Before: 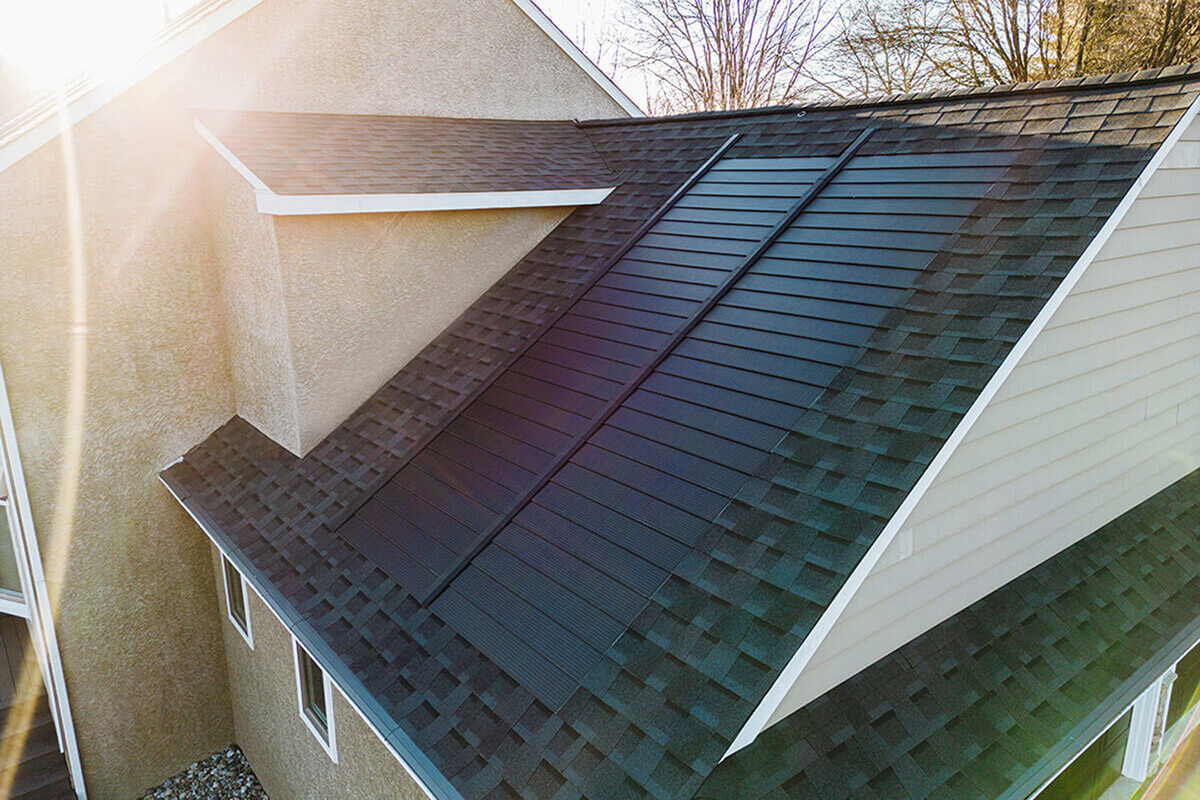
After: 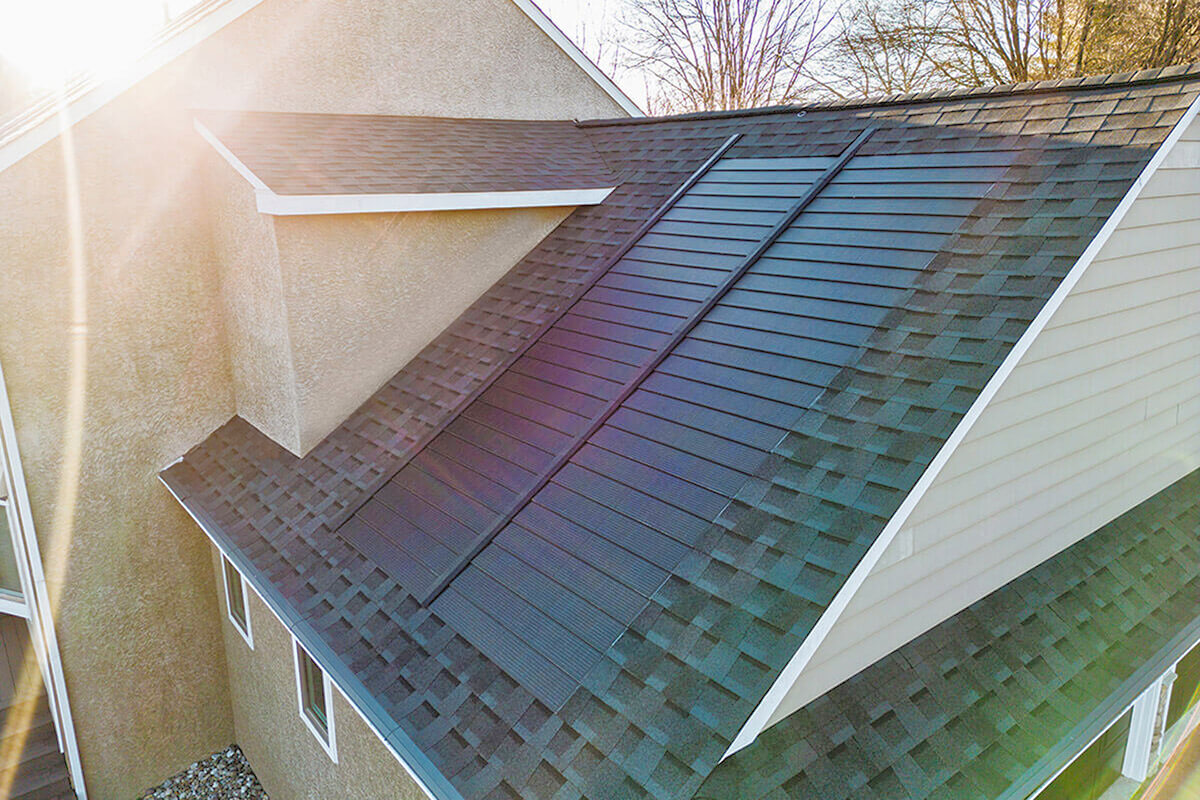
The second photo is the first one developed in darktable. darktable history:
tone equalizer: -7 EV 0.157 EV, -6 EV 0.613 EV, -5 EV 1.14 EV, -4 EV 1.34 EV, -3 EV 1.18 EV, -2 EV 0.6 EV, -1 EV 0.15 EV
